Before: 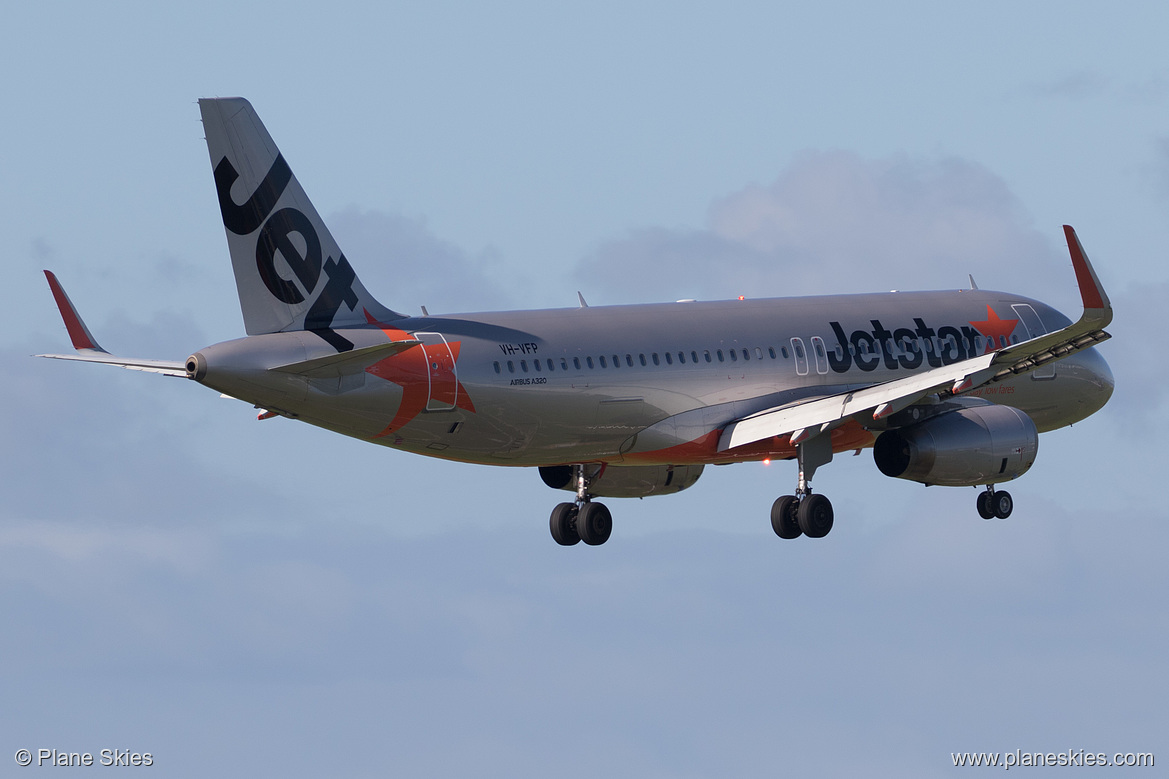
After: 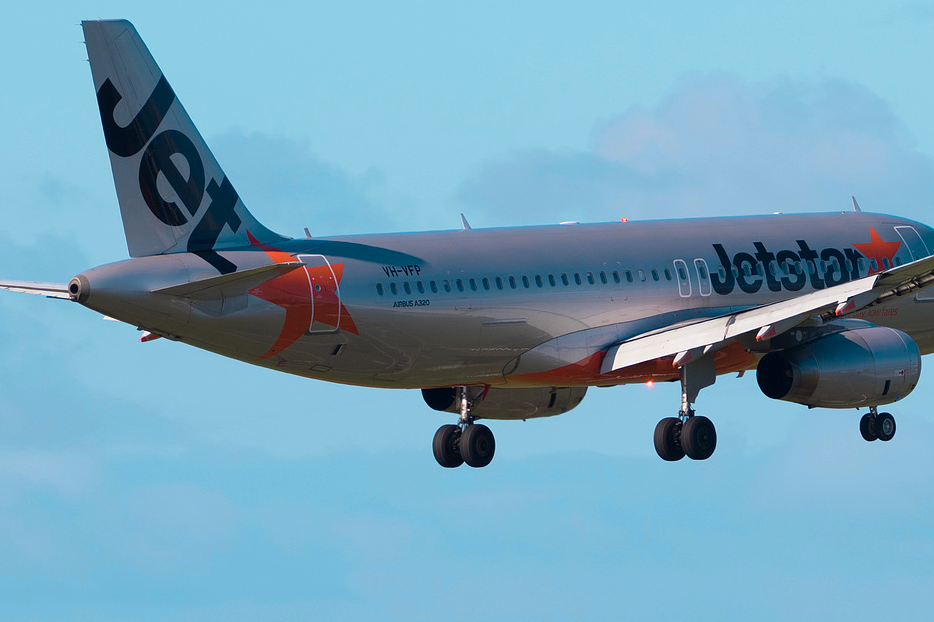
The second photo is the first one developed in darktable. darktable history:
color zones: curves: ch0 [(0.254, 0.492) (0.724, 0.62)]; ch1 [(0.25, 0.528) (0.719, 0.796)]; ch2 [(0, 0.472) (0.25, 0.5) (0.73, 0.184)]
crop and rotate: left 10.071%, top 10.071%, right 10.02%, bottom 10.02%
